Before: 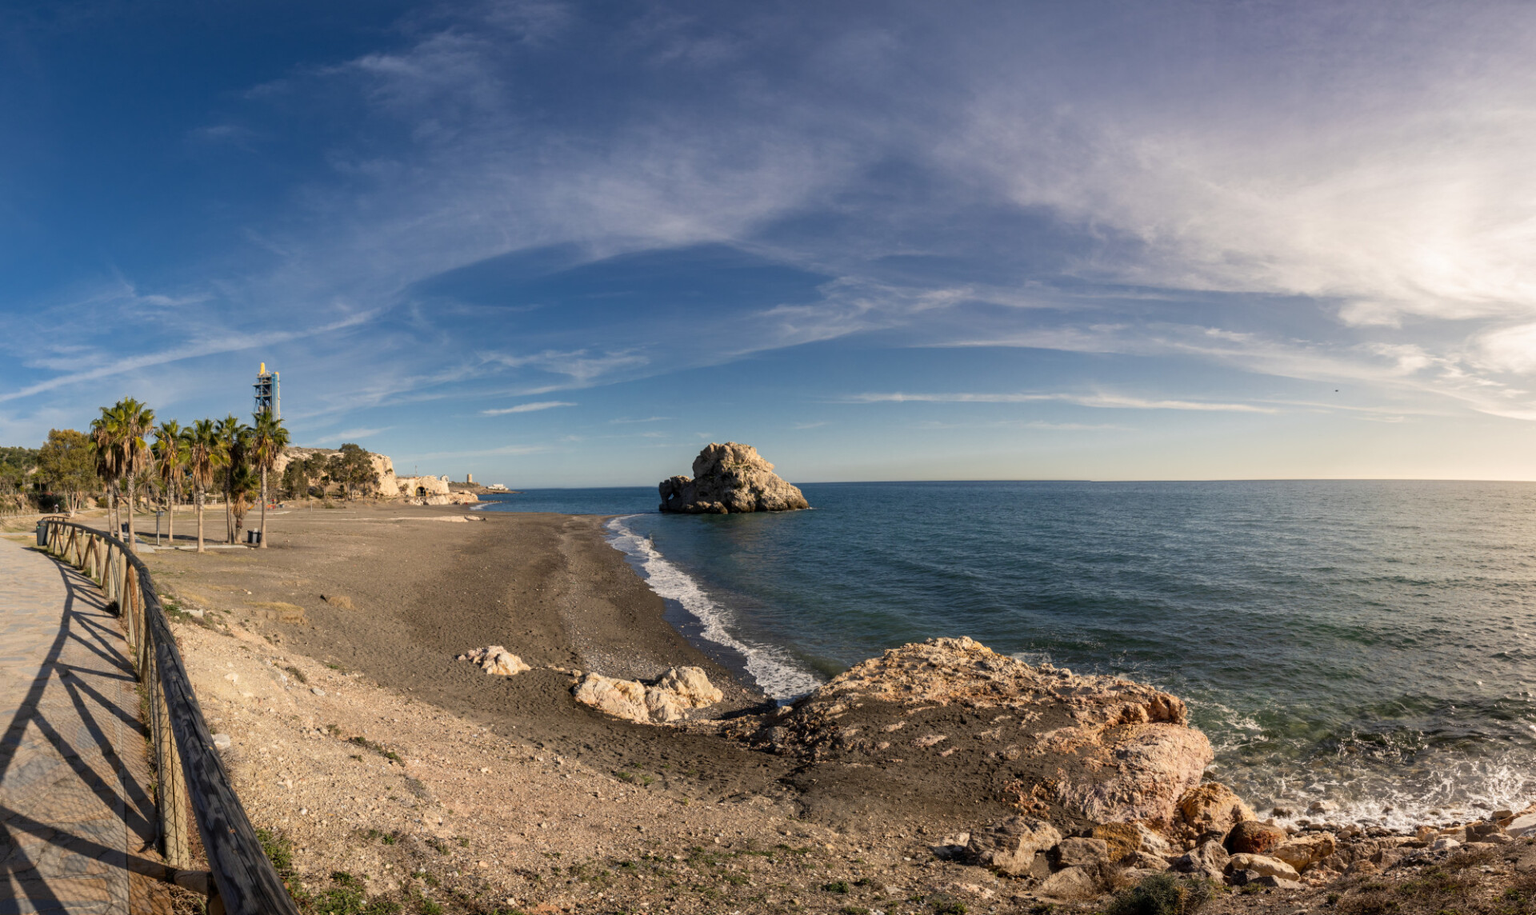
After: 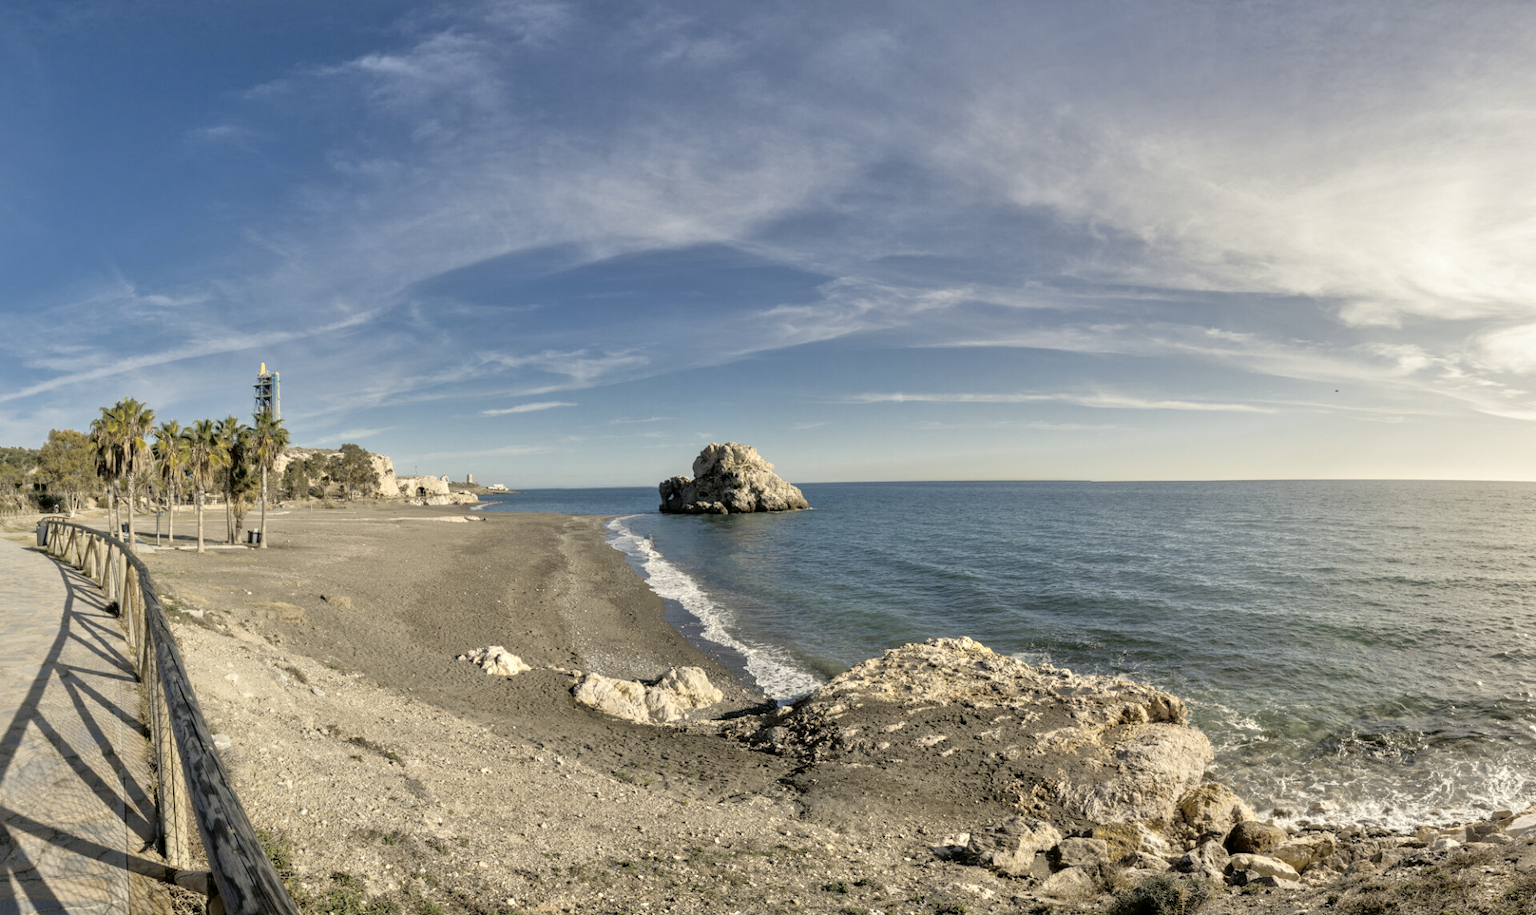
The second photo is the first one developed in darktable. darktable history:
tone curve: curves: ch1 [(0, 0) (0.173, 0.145) (0.467, 0.477) (0.808, 0.611) (1, 1)]; ch2 [(0, 0) (0.255, 0.314) (0.498, 0.509) (0.694, 0.64) (1, 1)], color space Lab, independent channels, preserve colors none
tone equalizer: -7 EV 0.15 EV, -6 EV 0.6 EV, -5 EV 1.15 EV, -4 EV 1.33 EV, -3 EV 1.15 EV, -2 EV 0.6 EV, -1 EV 0.15 EV, mask exposure compensation -0.5 EV
